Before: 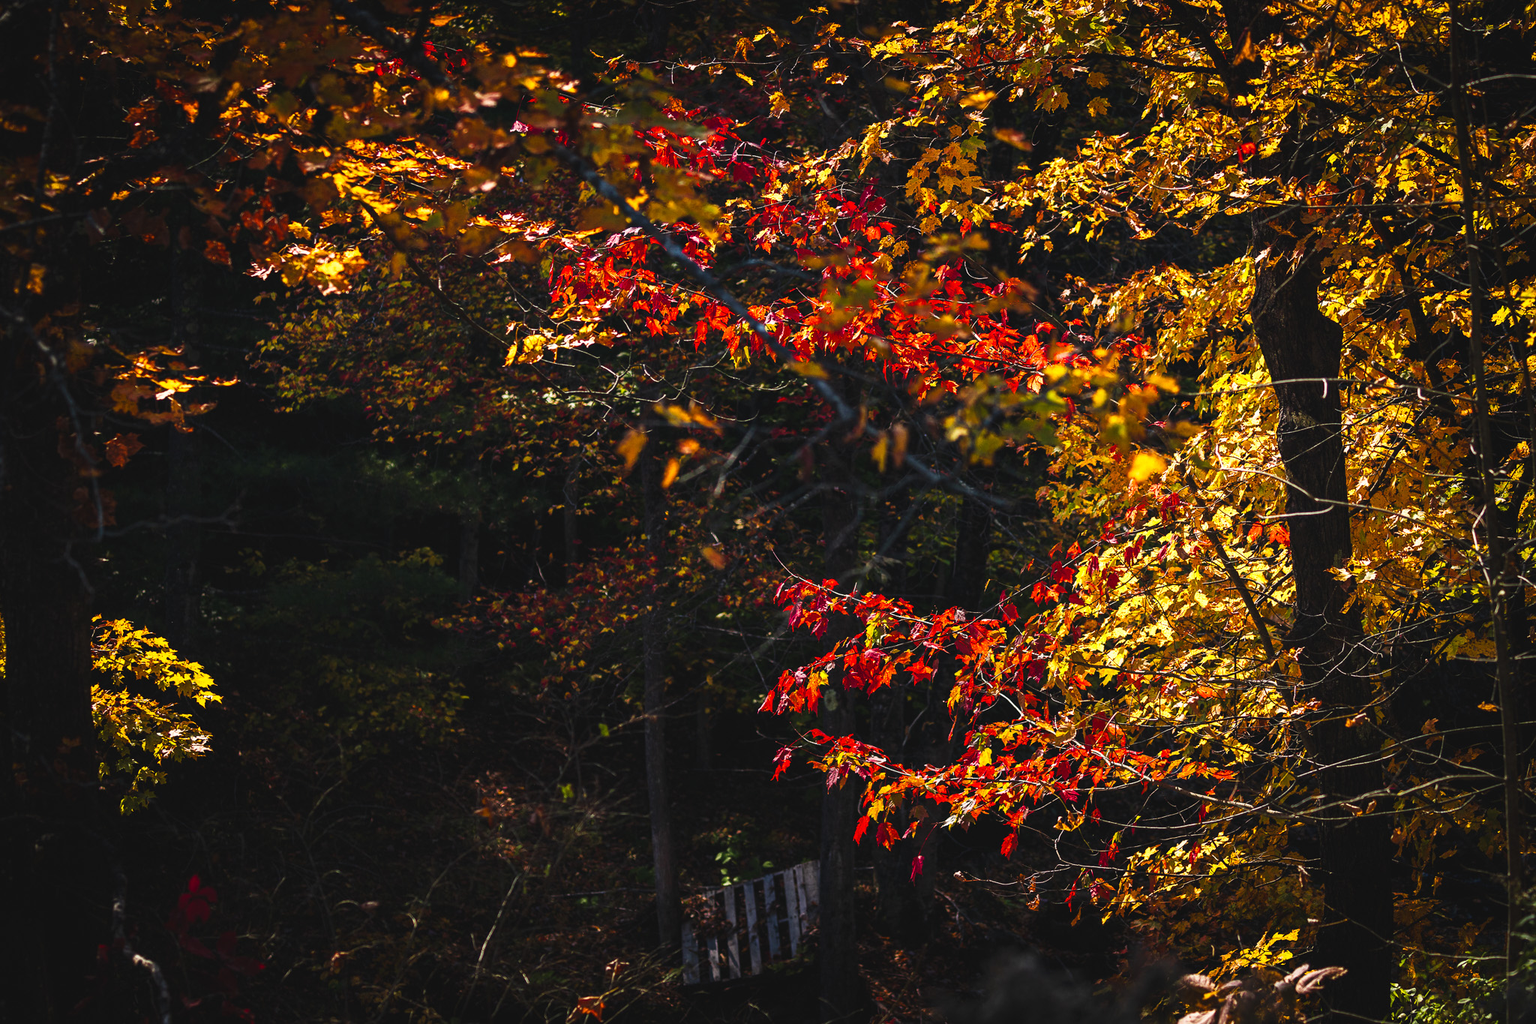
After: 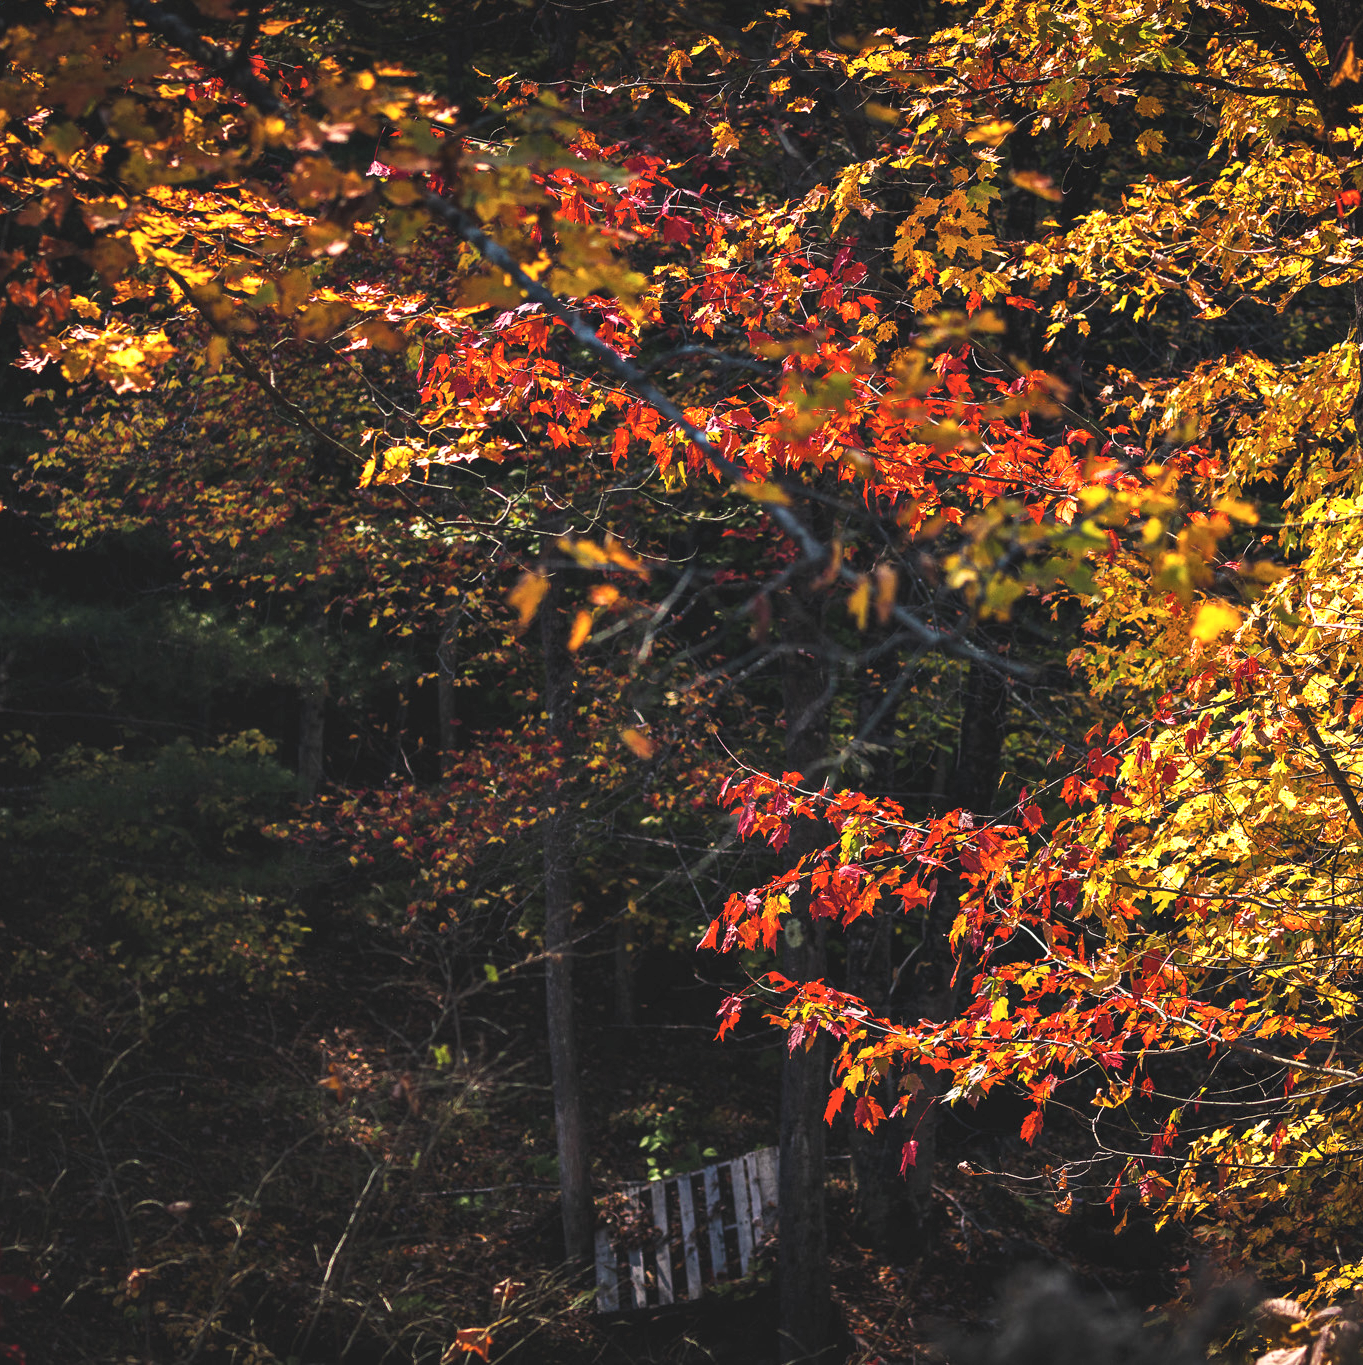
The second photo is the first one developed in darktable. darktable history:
shadows and highlights: shadows 24.13, highlights -77.24, soften with gaussian
contrast brightness saturation: brightness 0.146
crop and rotate: left 15.353%, right 18.053%
local contrast: highlights 105%, shadows 103%, detail 119%, midtone range 0.2
